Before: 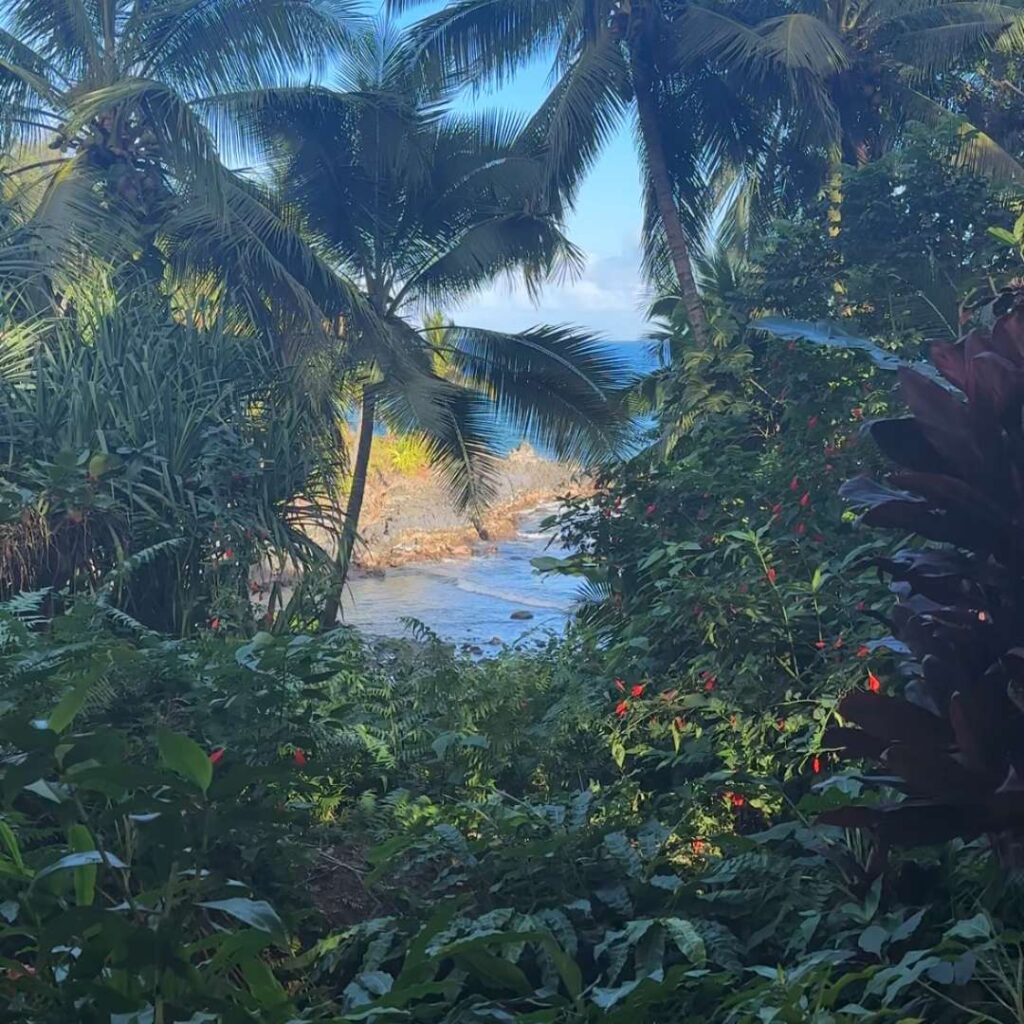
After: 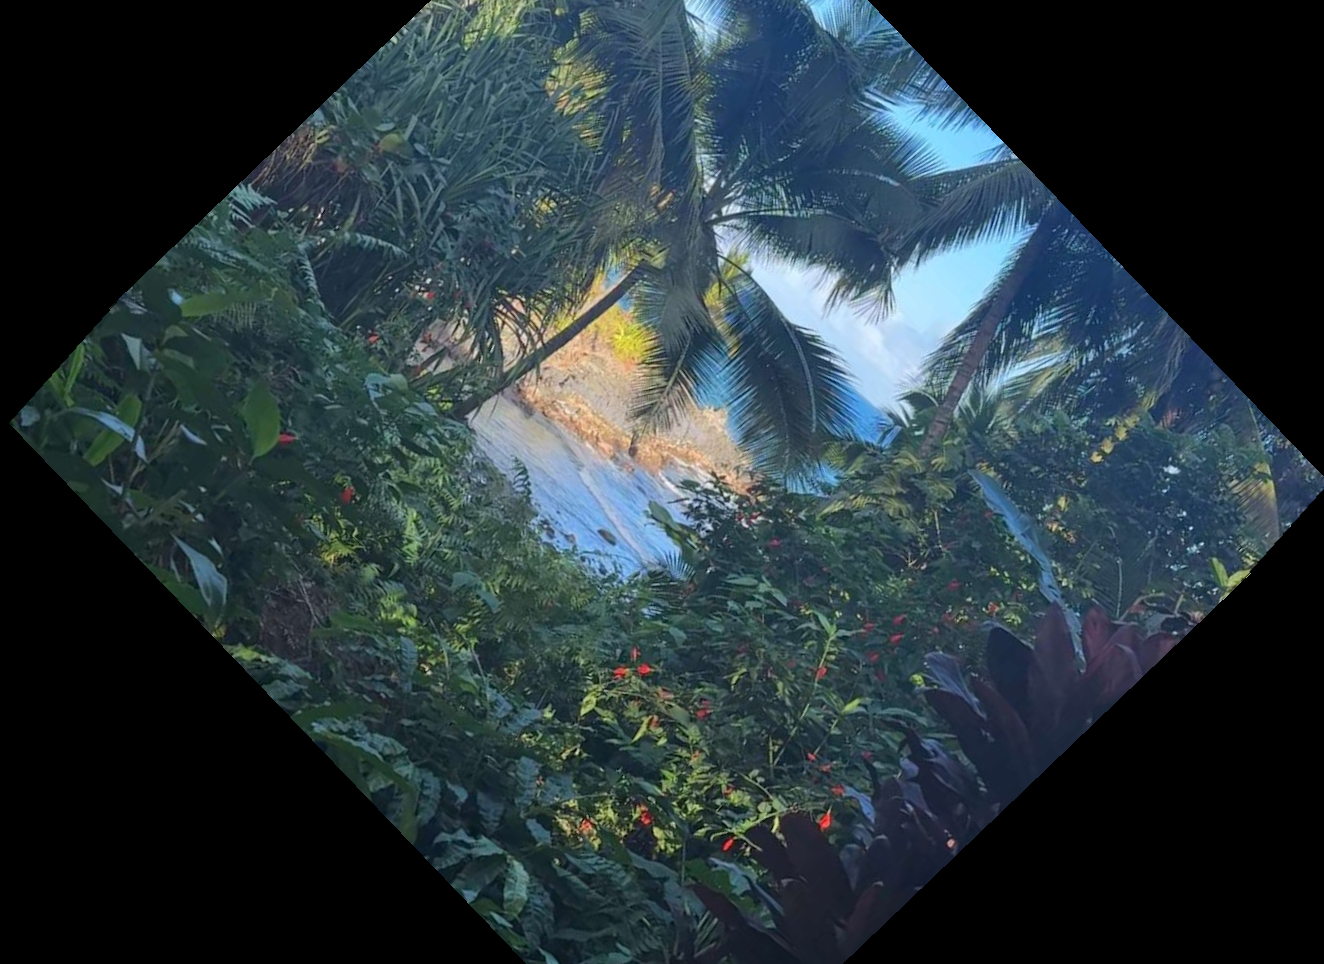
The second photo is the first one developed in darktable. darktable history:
rotate and perspective: rotation -4.57°, crop left 0.054, crop right 0.944, crop top 0.087, crop bottom 0.914
tone equalizer: on, module defaults
crop and rotate: angle -46.26°, top 16.234%, right 0.912%, bottom 11.704%
